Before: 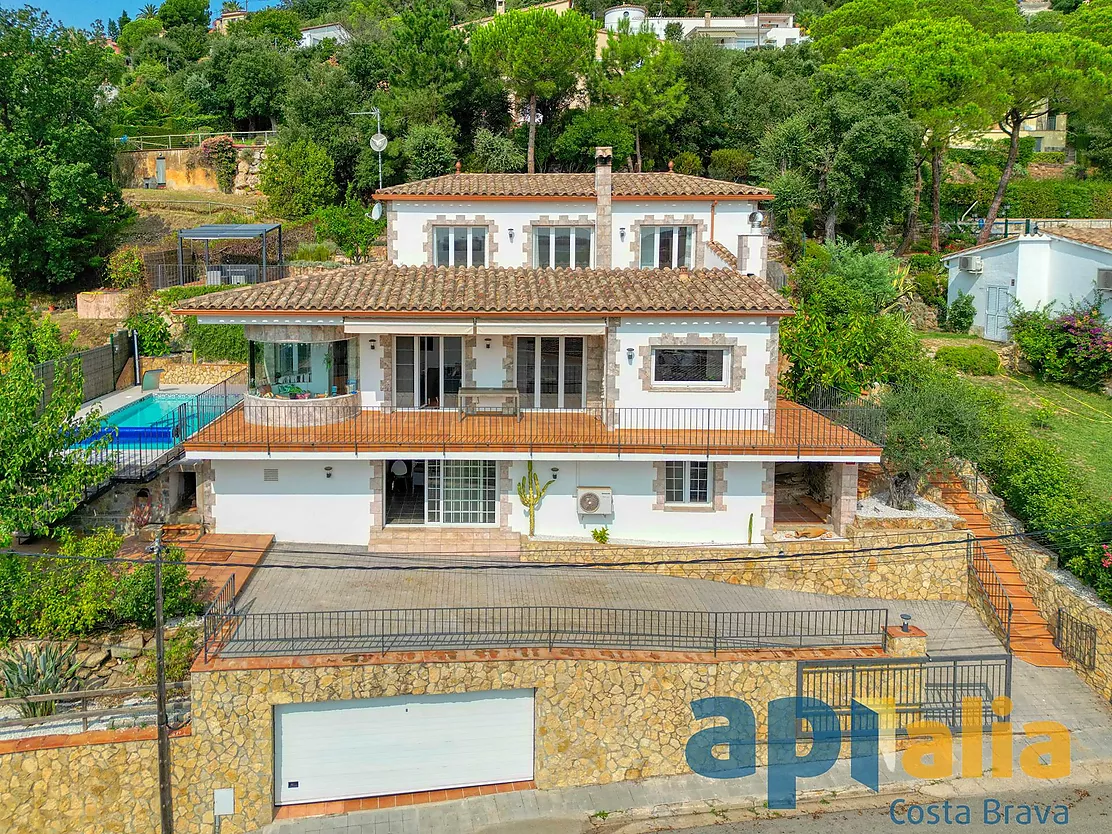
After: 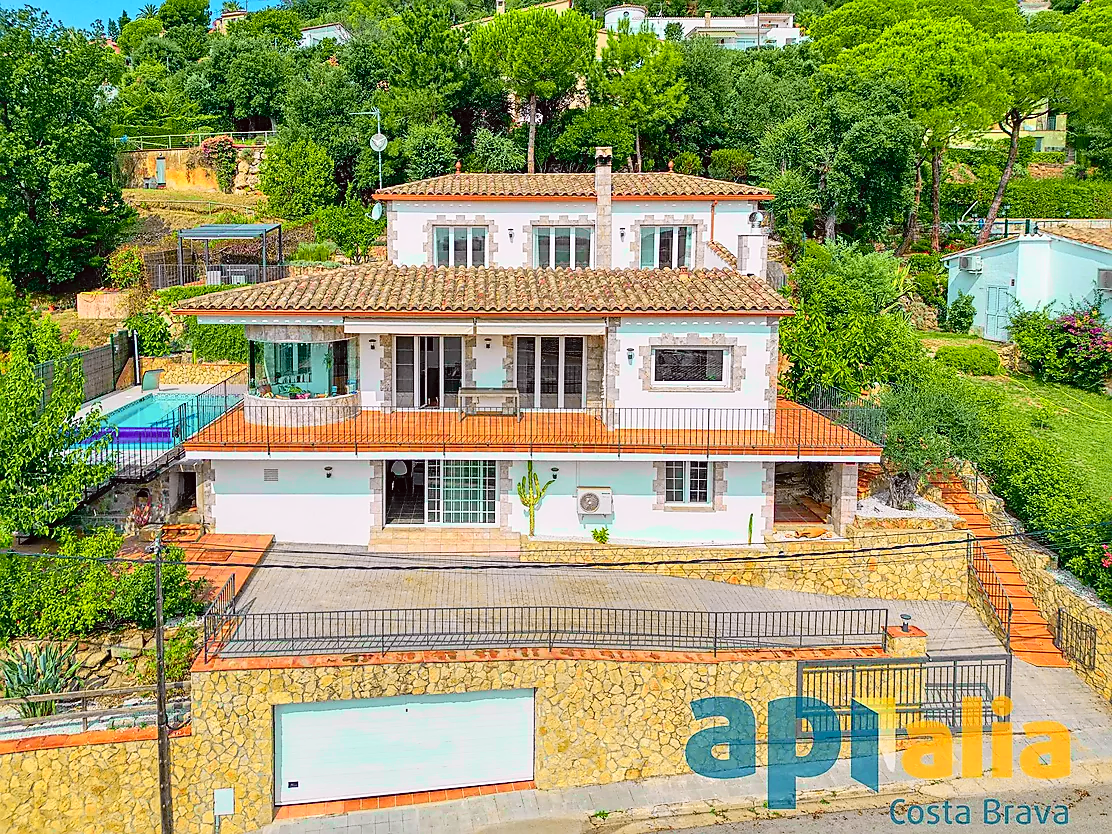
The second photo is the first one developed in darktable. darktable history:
tone curve: curves: ch0 [(0, 0.012) (0.144, 0.137) (0.326, 0.386) (0.489, 0.573) (0.656, 0.763) (0.849, 0.902) (1, 0.974)]; ch1 [(0, 0) (0.366, 0.367) (0.475, 0.453) (0.487, 0.501) (0.519, 0.527) (0.544, 0.579) (0.562, 0.619) (0.622, 0.694) (1, 1)]; ch2 [(0, 0) (0.333, 0.346) (0.375, 0.375) (0.424, 0.43) (0.476, 0.492) (0.502, 0.503) (0.533, 0.541) (0.572, 0.615) (0.605, 0.656) (0.641, 0.709) (1, 1)], color space Lab, independent channels, preserve colors none
sharpen: on, module defaults
white balance: red 0.974, blue 1.044
